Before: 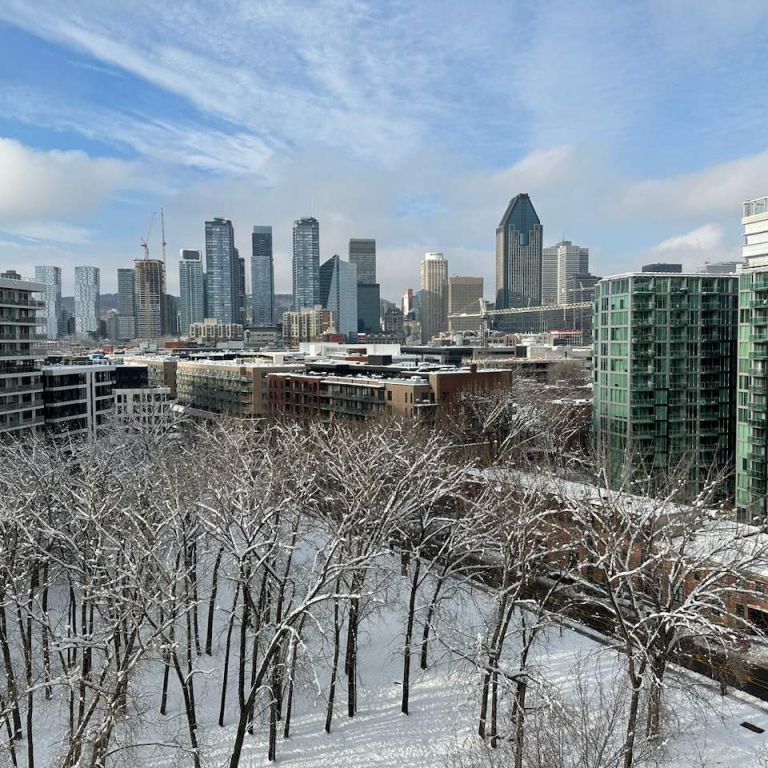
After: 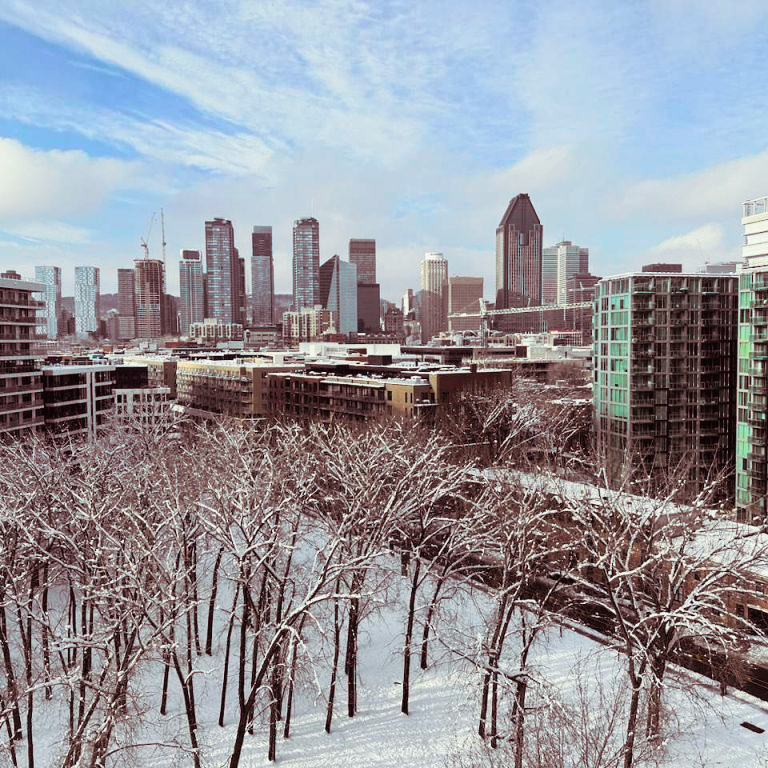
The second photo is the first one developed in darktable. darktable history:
split-toning: on, module defaults
tone curve: curves: ch0 [(0, 0.013) (0.104, 0.103) (0.258, 0.267) (0.448, 0.489) (0.709, 0.794) (0.895, 0.915) (0.994, 0.971)]; ch1 [(0, 0) (0.335, 0.298) (0.446, 0.416) (0.488, 0.488) (0.515, 0.504) (0.581, 0.615) (0.635, 0.661) (1, 1)]; ch2 [(0, 0) (0.314, 0.306) (0.436, 0.447) (0.502, 0.5) (0.538, 0.541) (0.568, 0.603) (0.641, 0.635) (0.717, 0.701) (1, 1)], color space Lab, independent channels, preserve colors none
